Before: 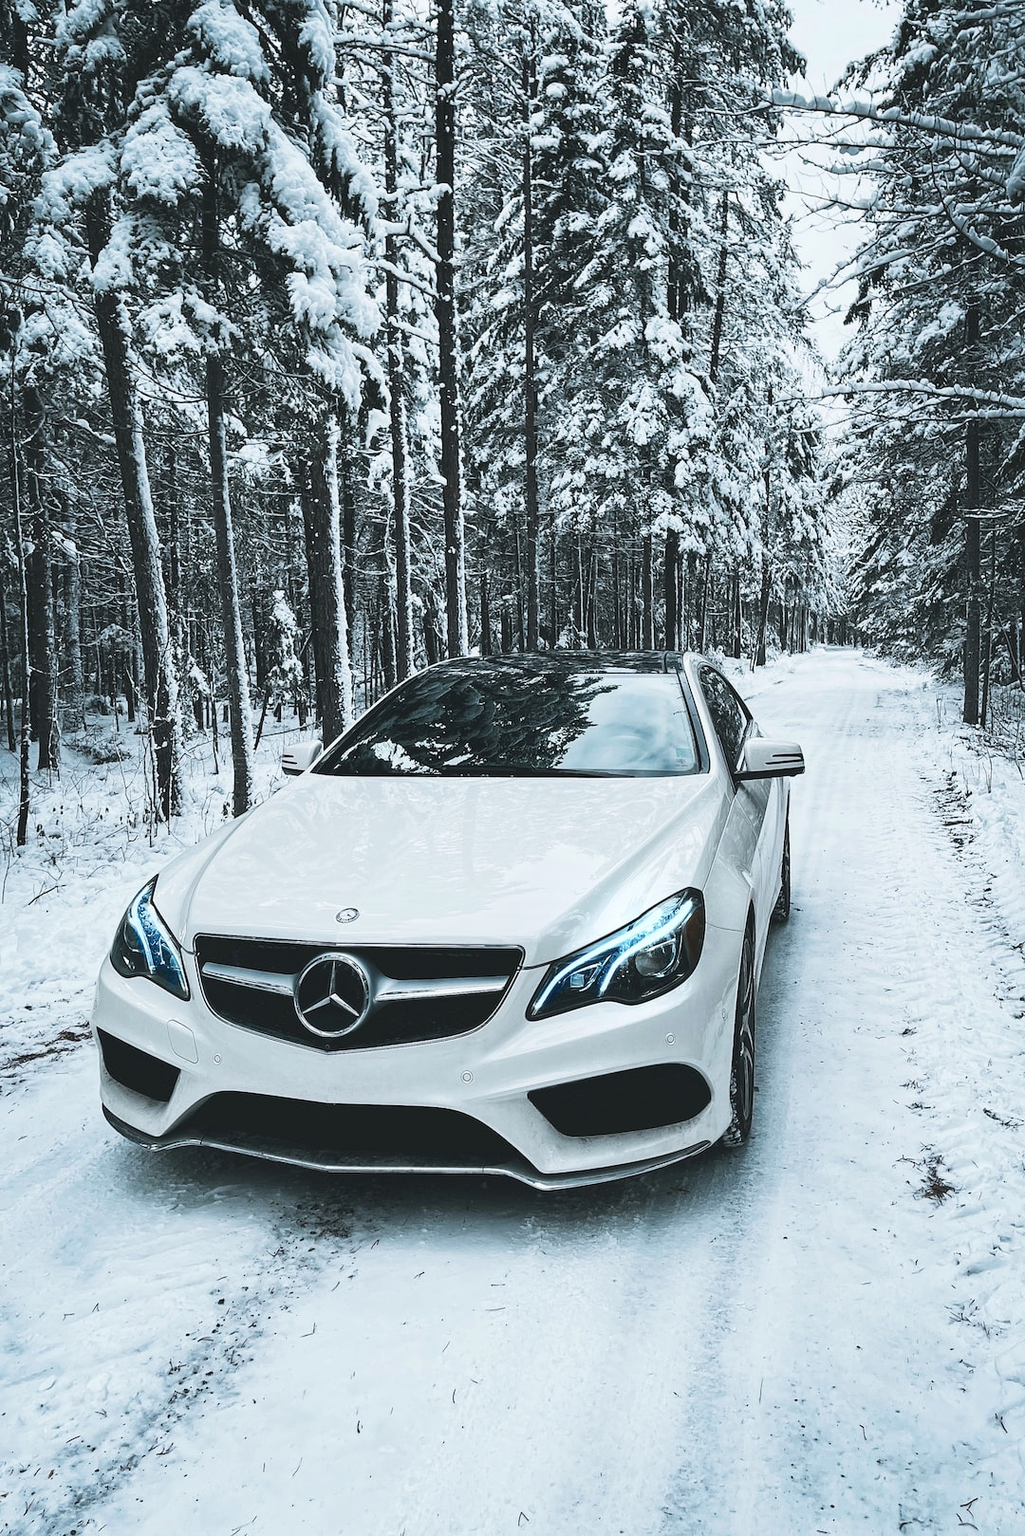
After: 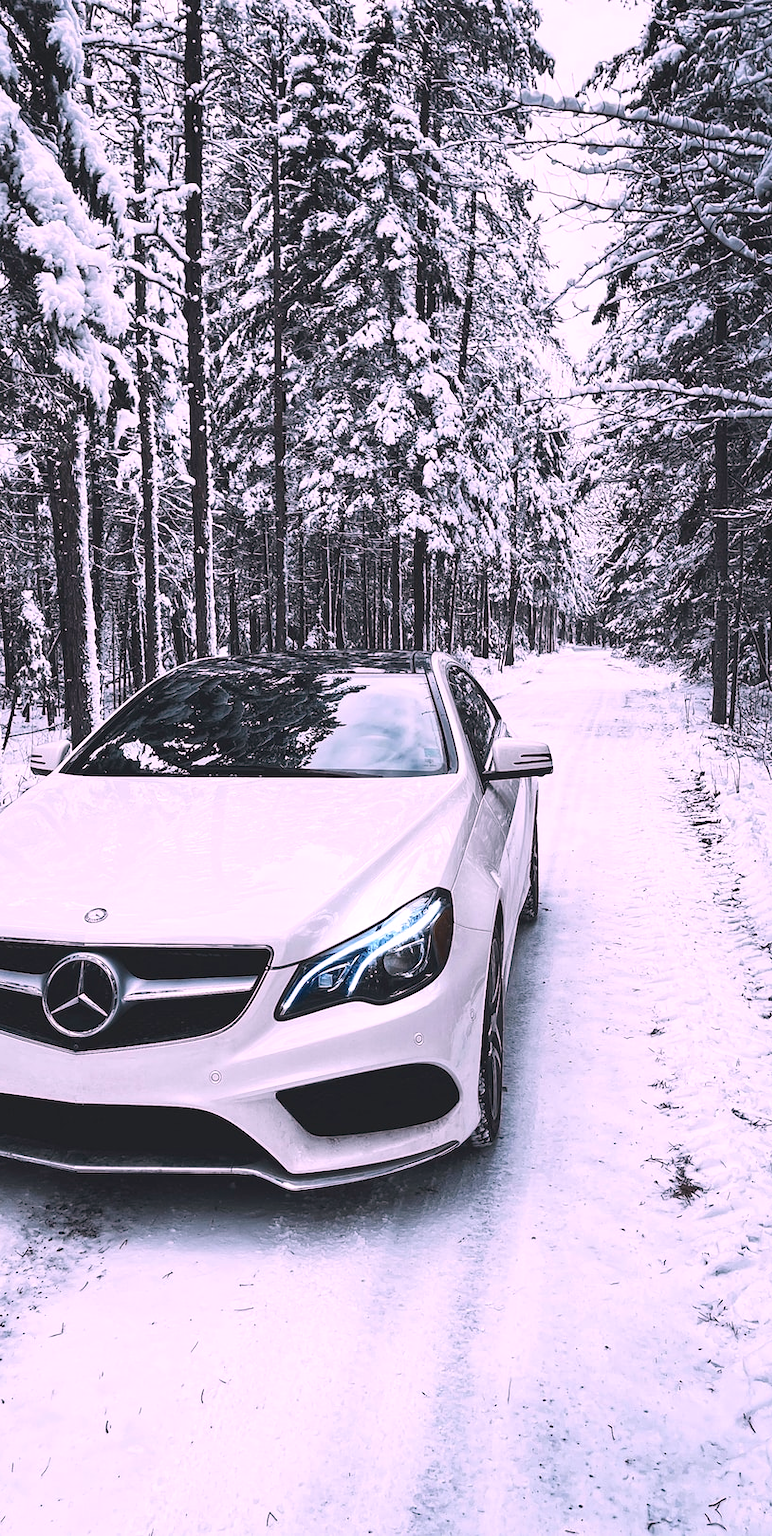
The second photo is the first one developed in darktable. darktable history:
crop and rotate: left 24.6%
white balance: red 1.188, blue 1.11
